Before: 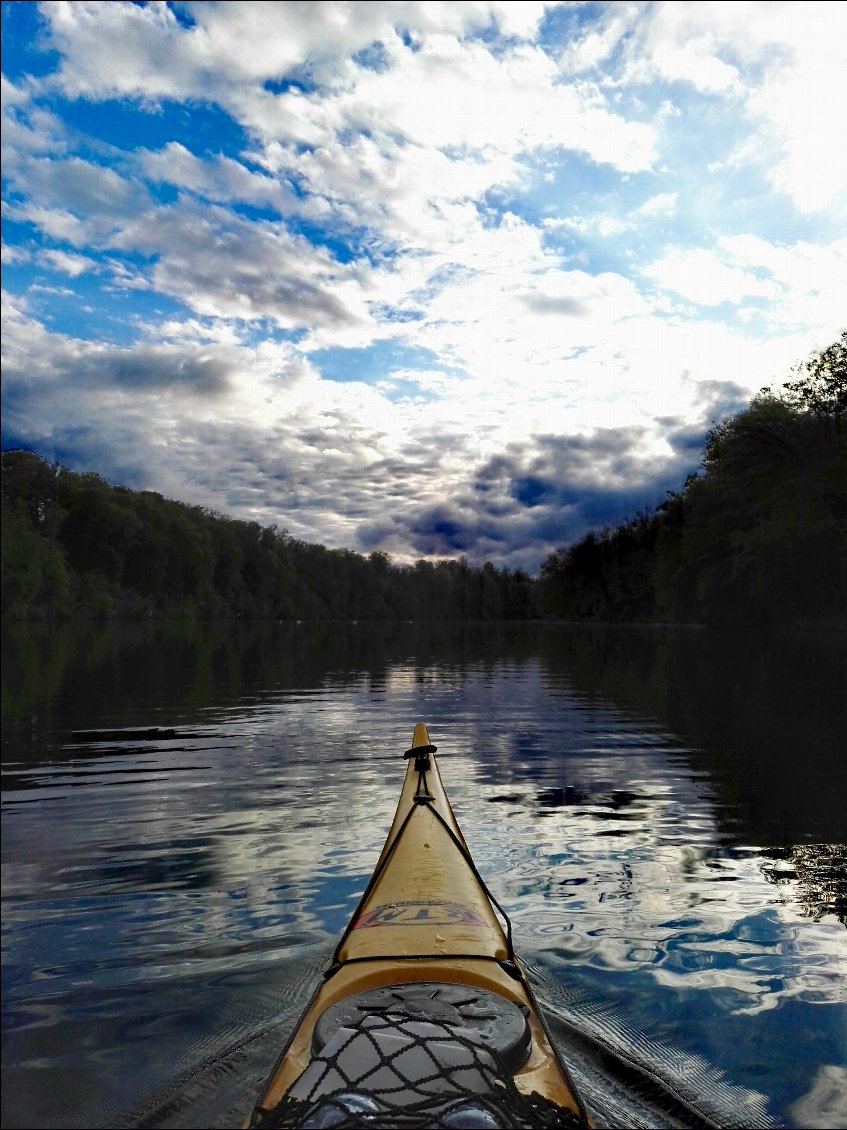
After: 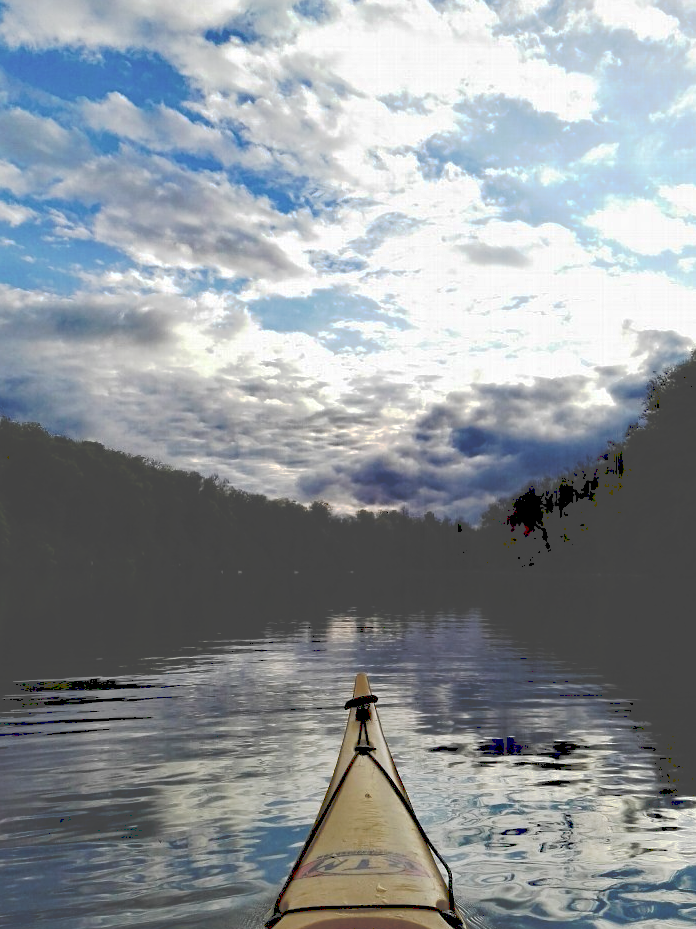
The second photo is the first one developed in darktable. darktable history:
contrast equalizer: y [[0.509, 0.517, 0.523, 0.523, 0.517, 0.509], [0.5 ×6], [0.5 ×6], [0 ×6], [0 ×6]]
crop and rotate: left 7.196%, top 4.574%, right 10.605%, bottom 13.178%
tone curve: curves: ch0 [(0, 0) (0.003, 0.277) (0.011, 0.277) (0.025, 0.279) (0.044, 0.282) (0.069, 0.286) (0.1, 0.289) (0.136, 0.294) (0.177, 0.318) (0.224, 0.345) (0.277, 0.379) (0.335, 0.425) (0.399, 0.481) (0.468, 0.542) (0.543, 0.594) (0.623, 0.662) (0.709, 0.731) (0.801, 0.792) (0.898, 0.851) (1, 1)], preserve colors none
